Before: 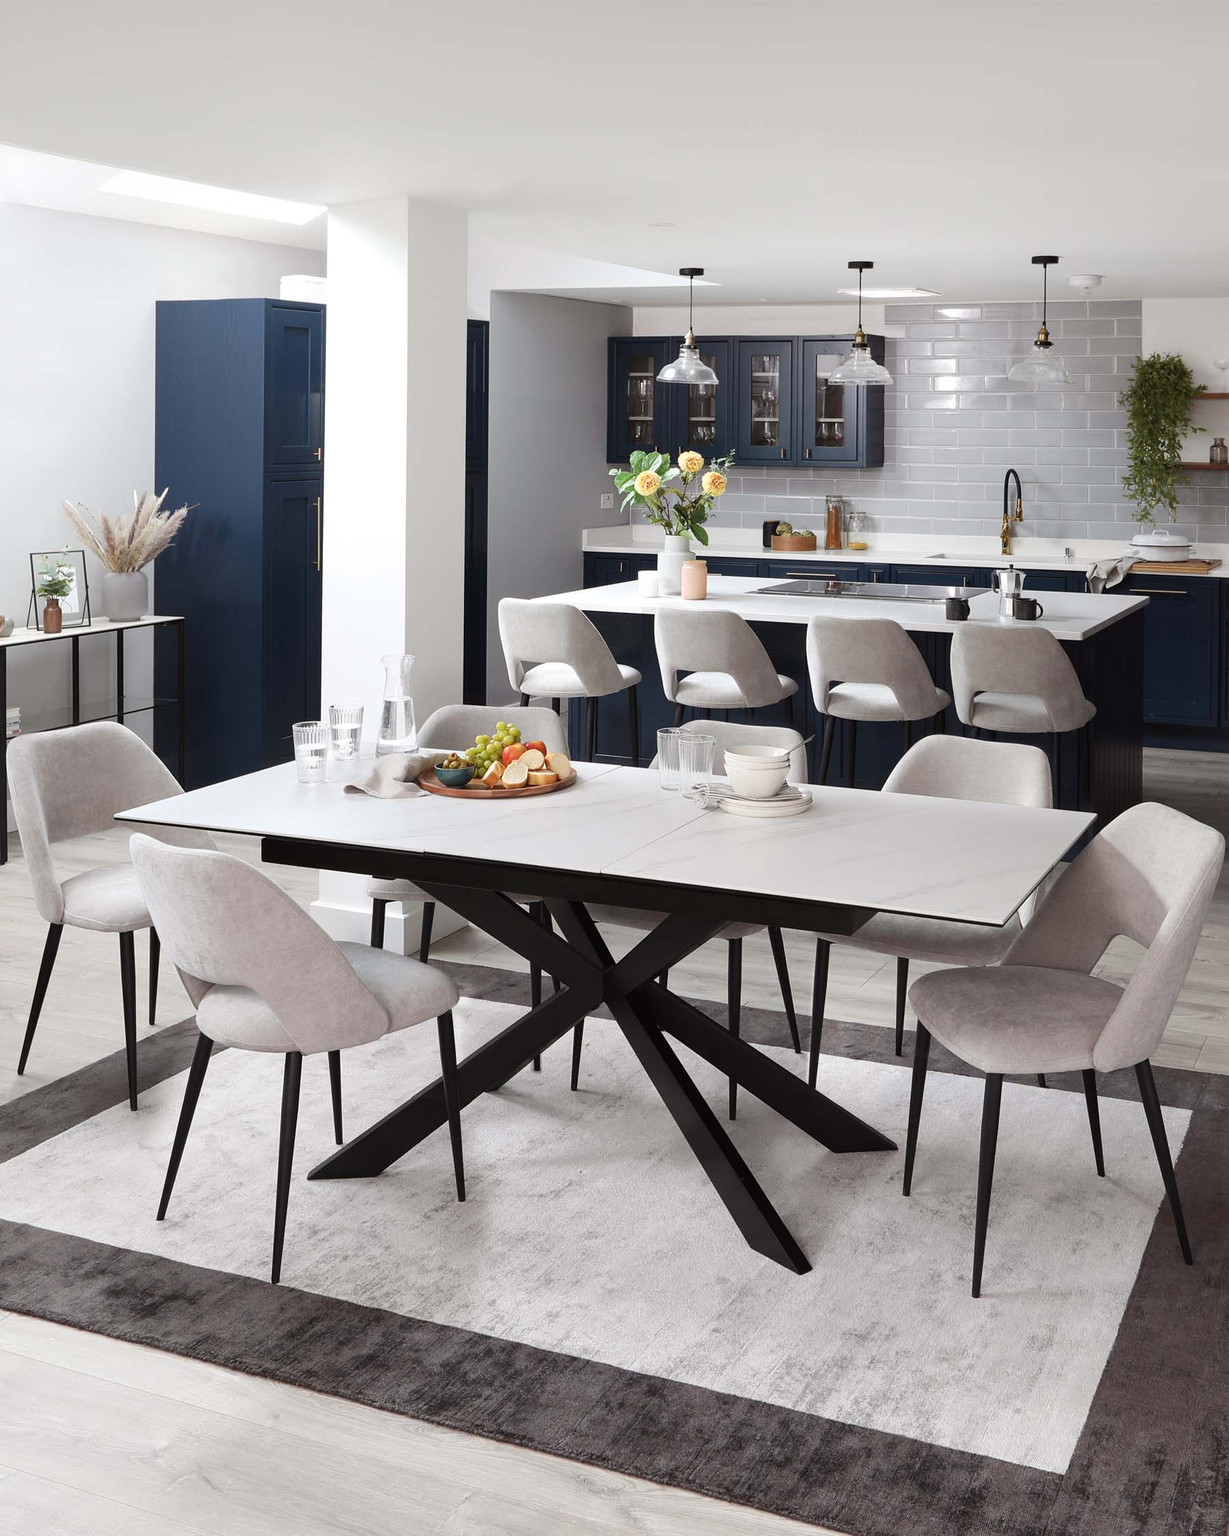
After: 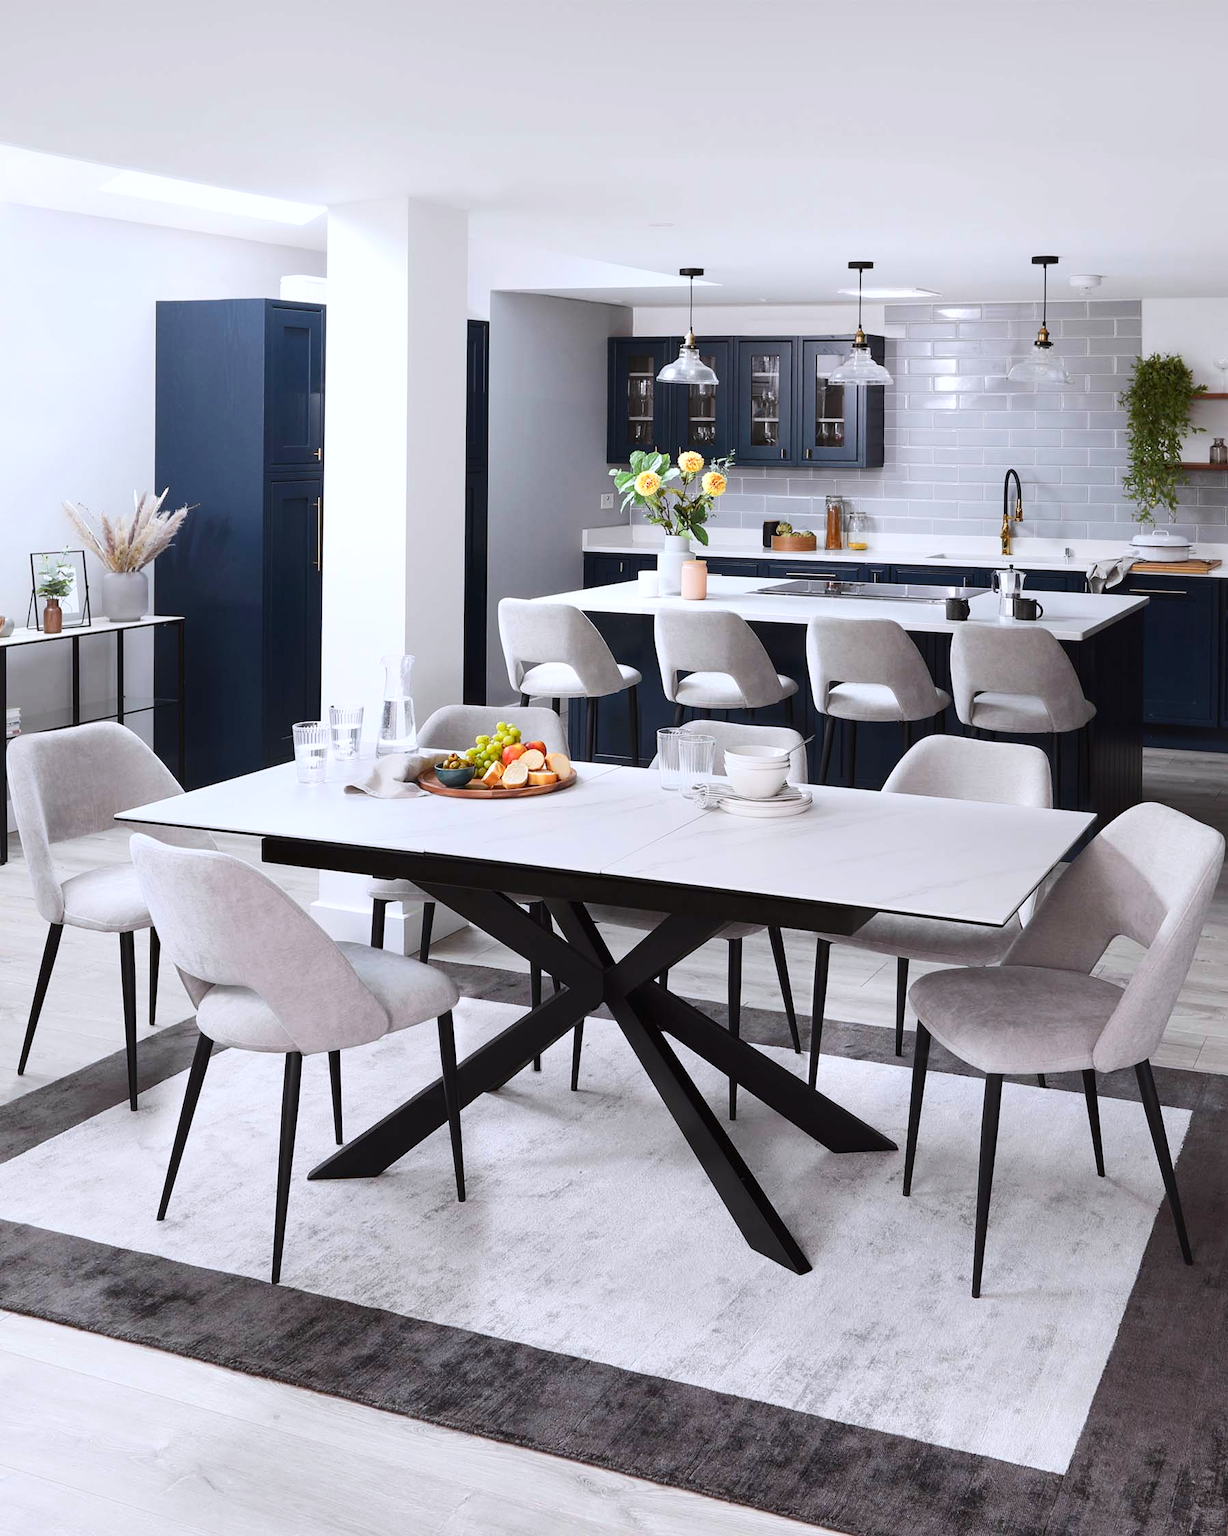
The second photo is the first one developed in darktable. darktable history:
color calibration: illuminant as shot in camera, x 0.358, y 0.373, temperature 4628.91 K
contrast brightness saturation: contrast 0.15, brightness 0.041
color zones: curves: ch0 [(0.224, 0.526) (0.75, 0.5)]; ch1 [(0.055, 0.526) (0.224, 0.761) (0.377, 0.526) (0.75, 0.5)]
